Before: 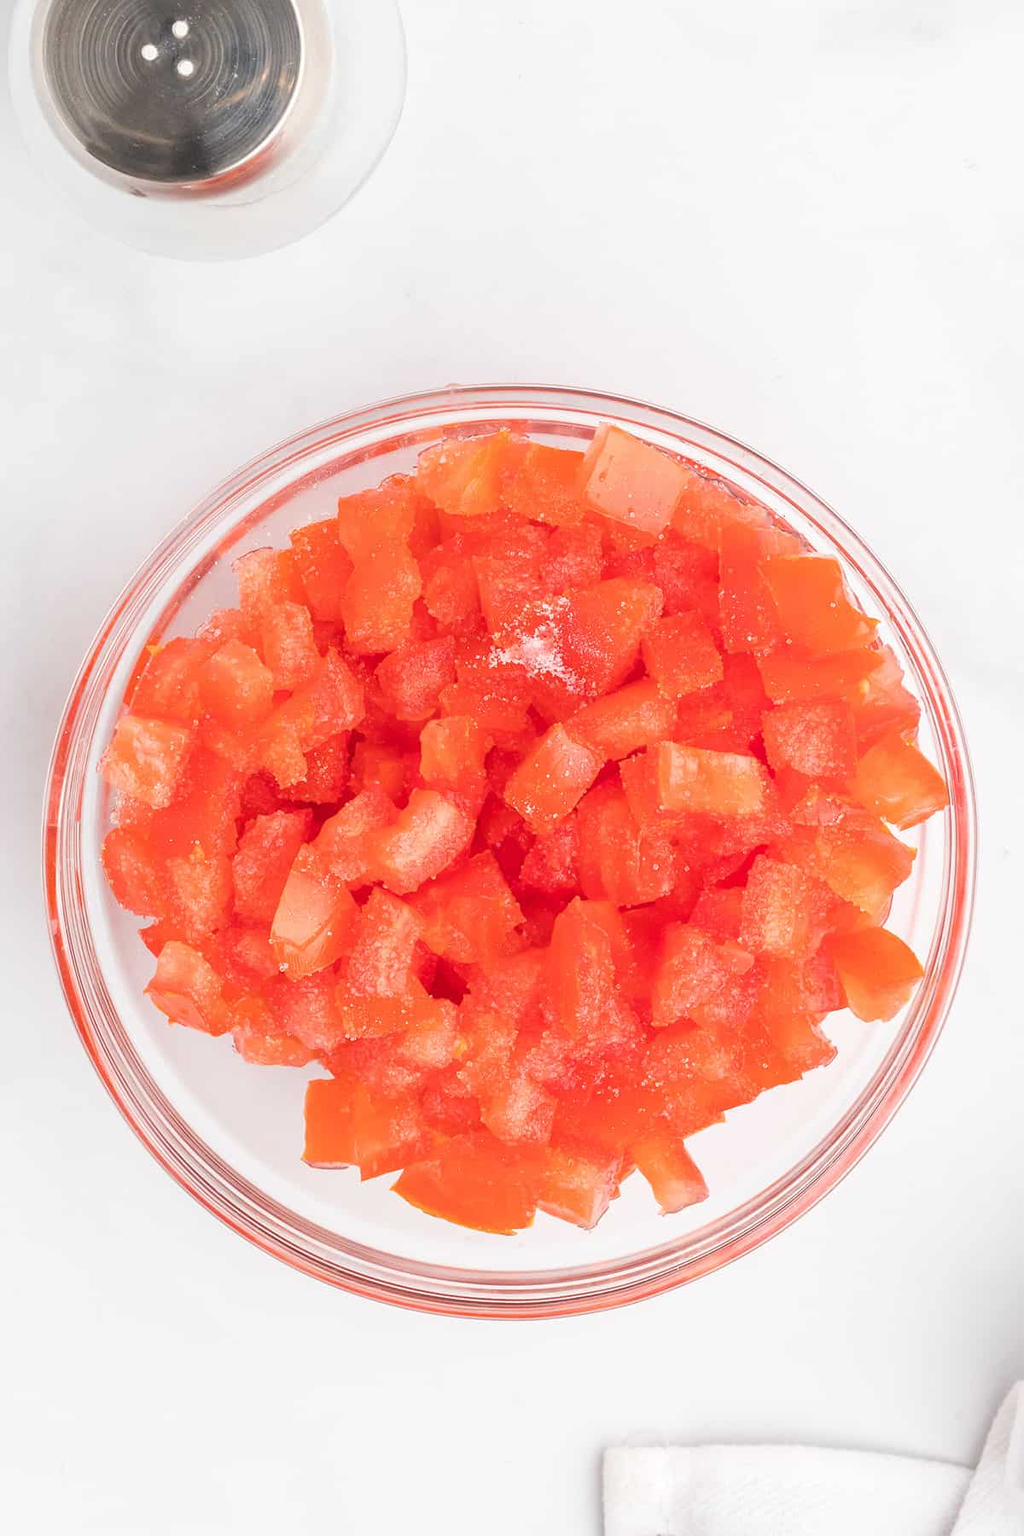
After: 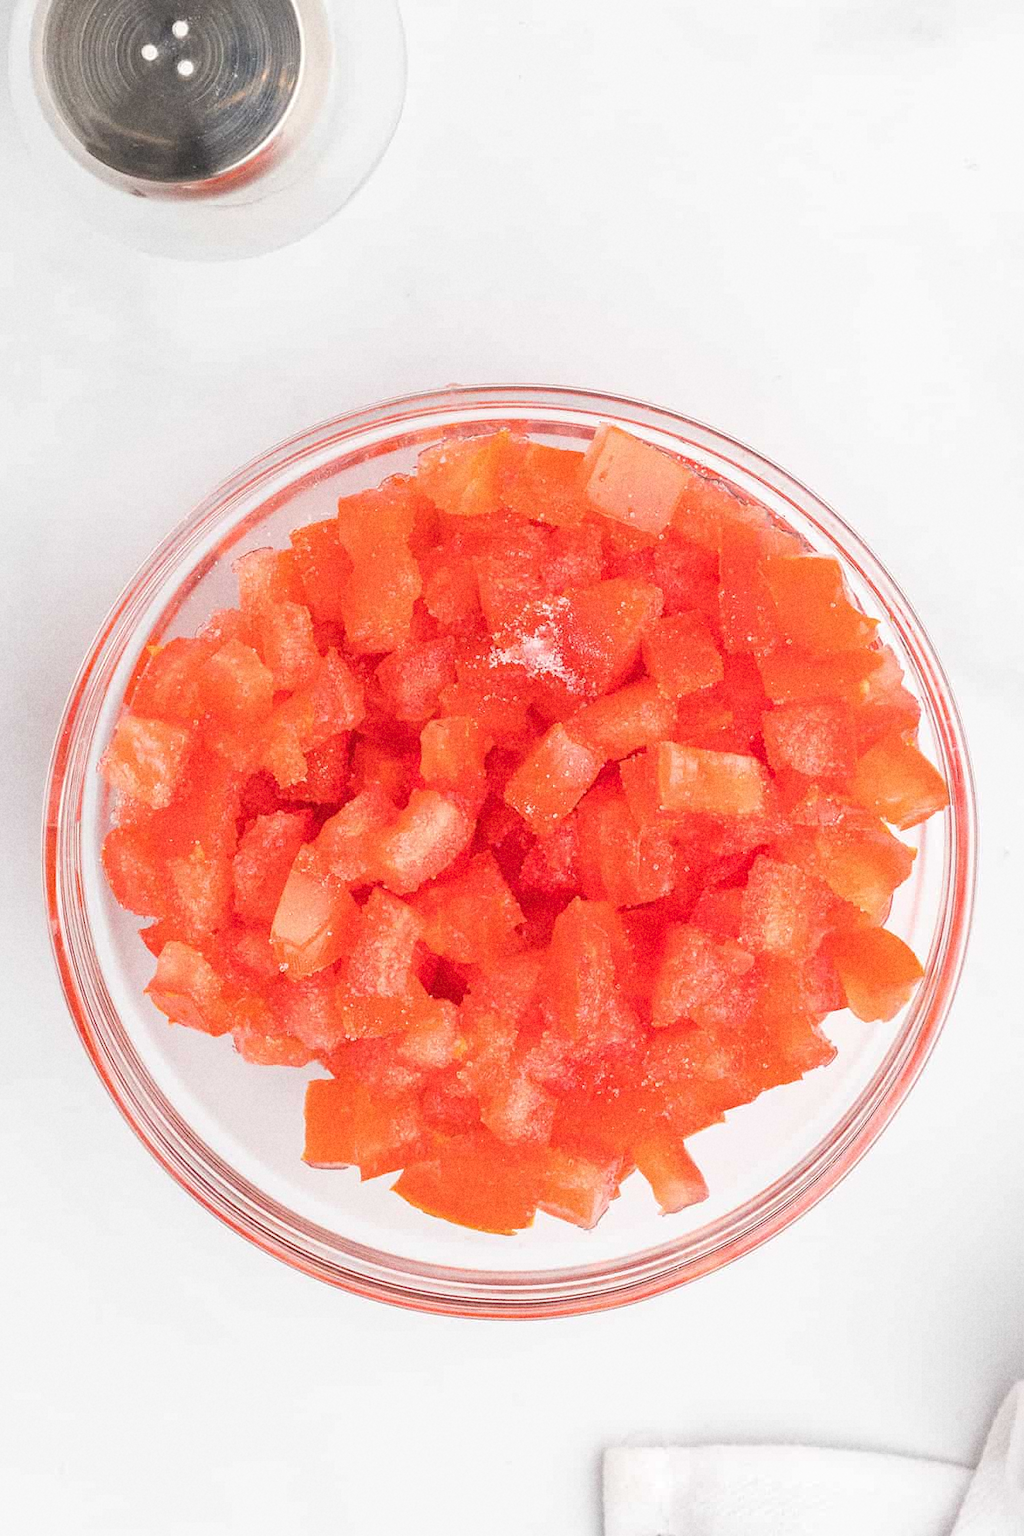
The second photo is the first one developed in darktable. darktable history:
white balance: emerald 1
grain: coarseness 22.88 ISO
